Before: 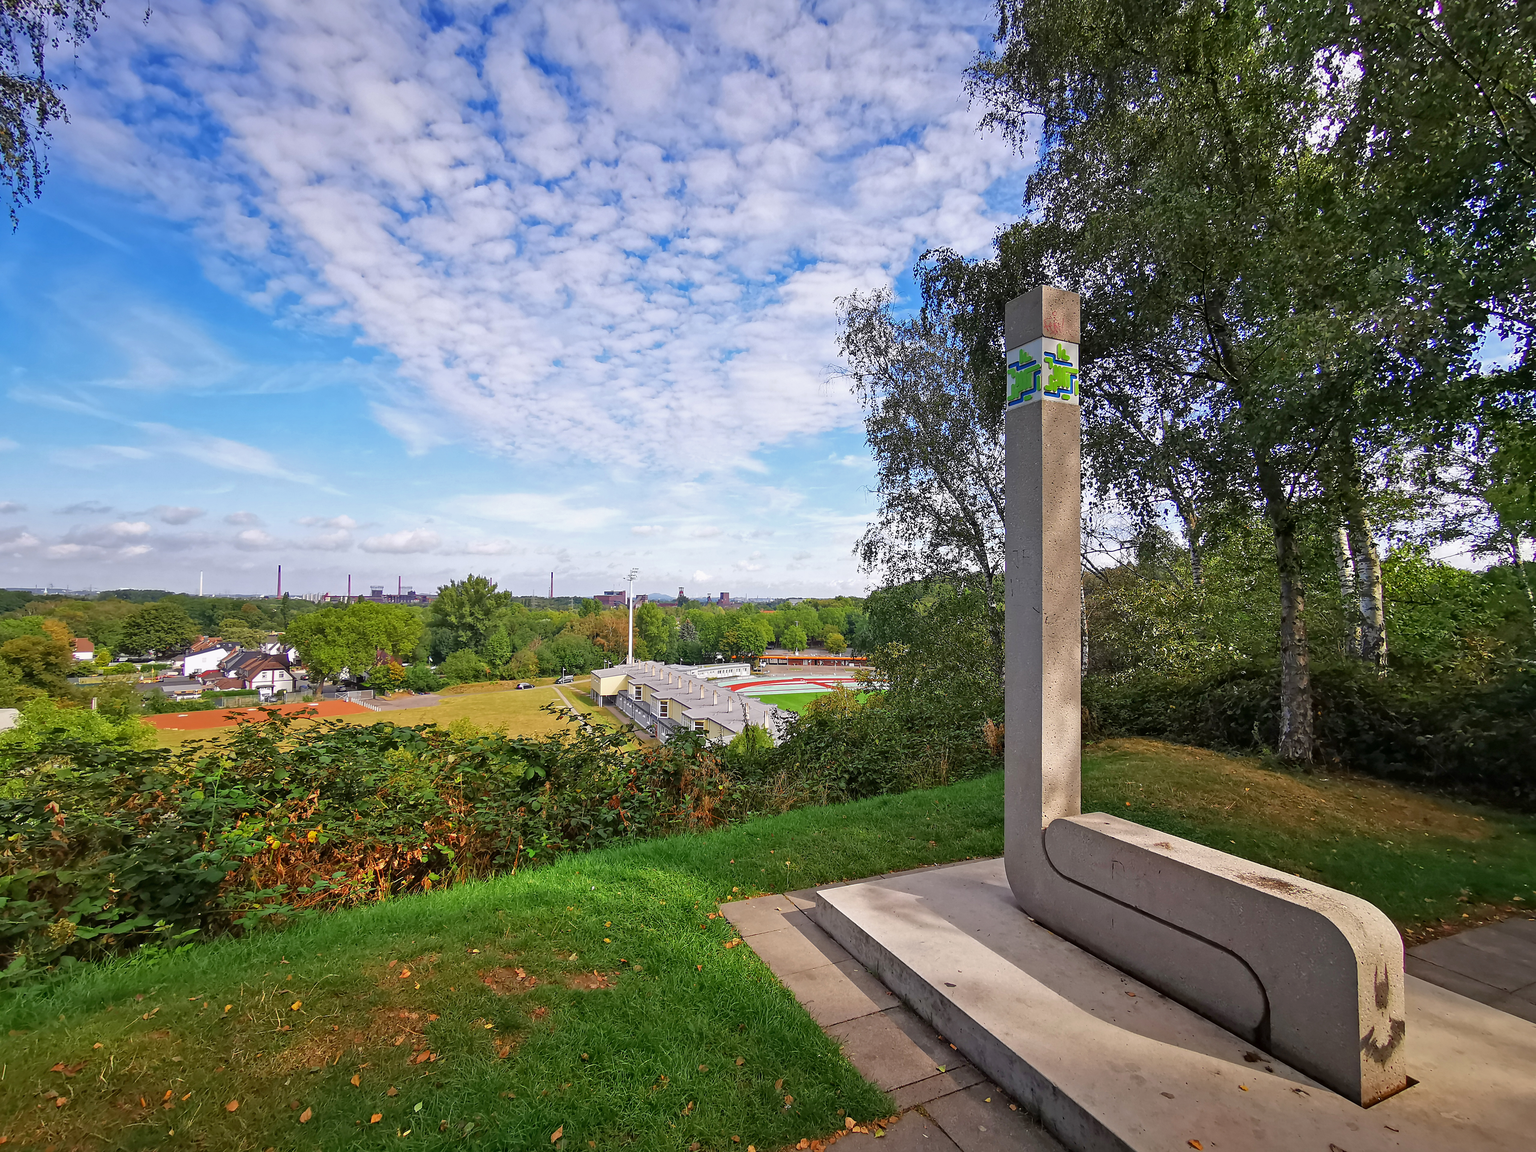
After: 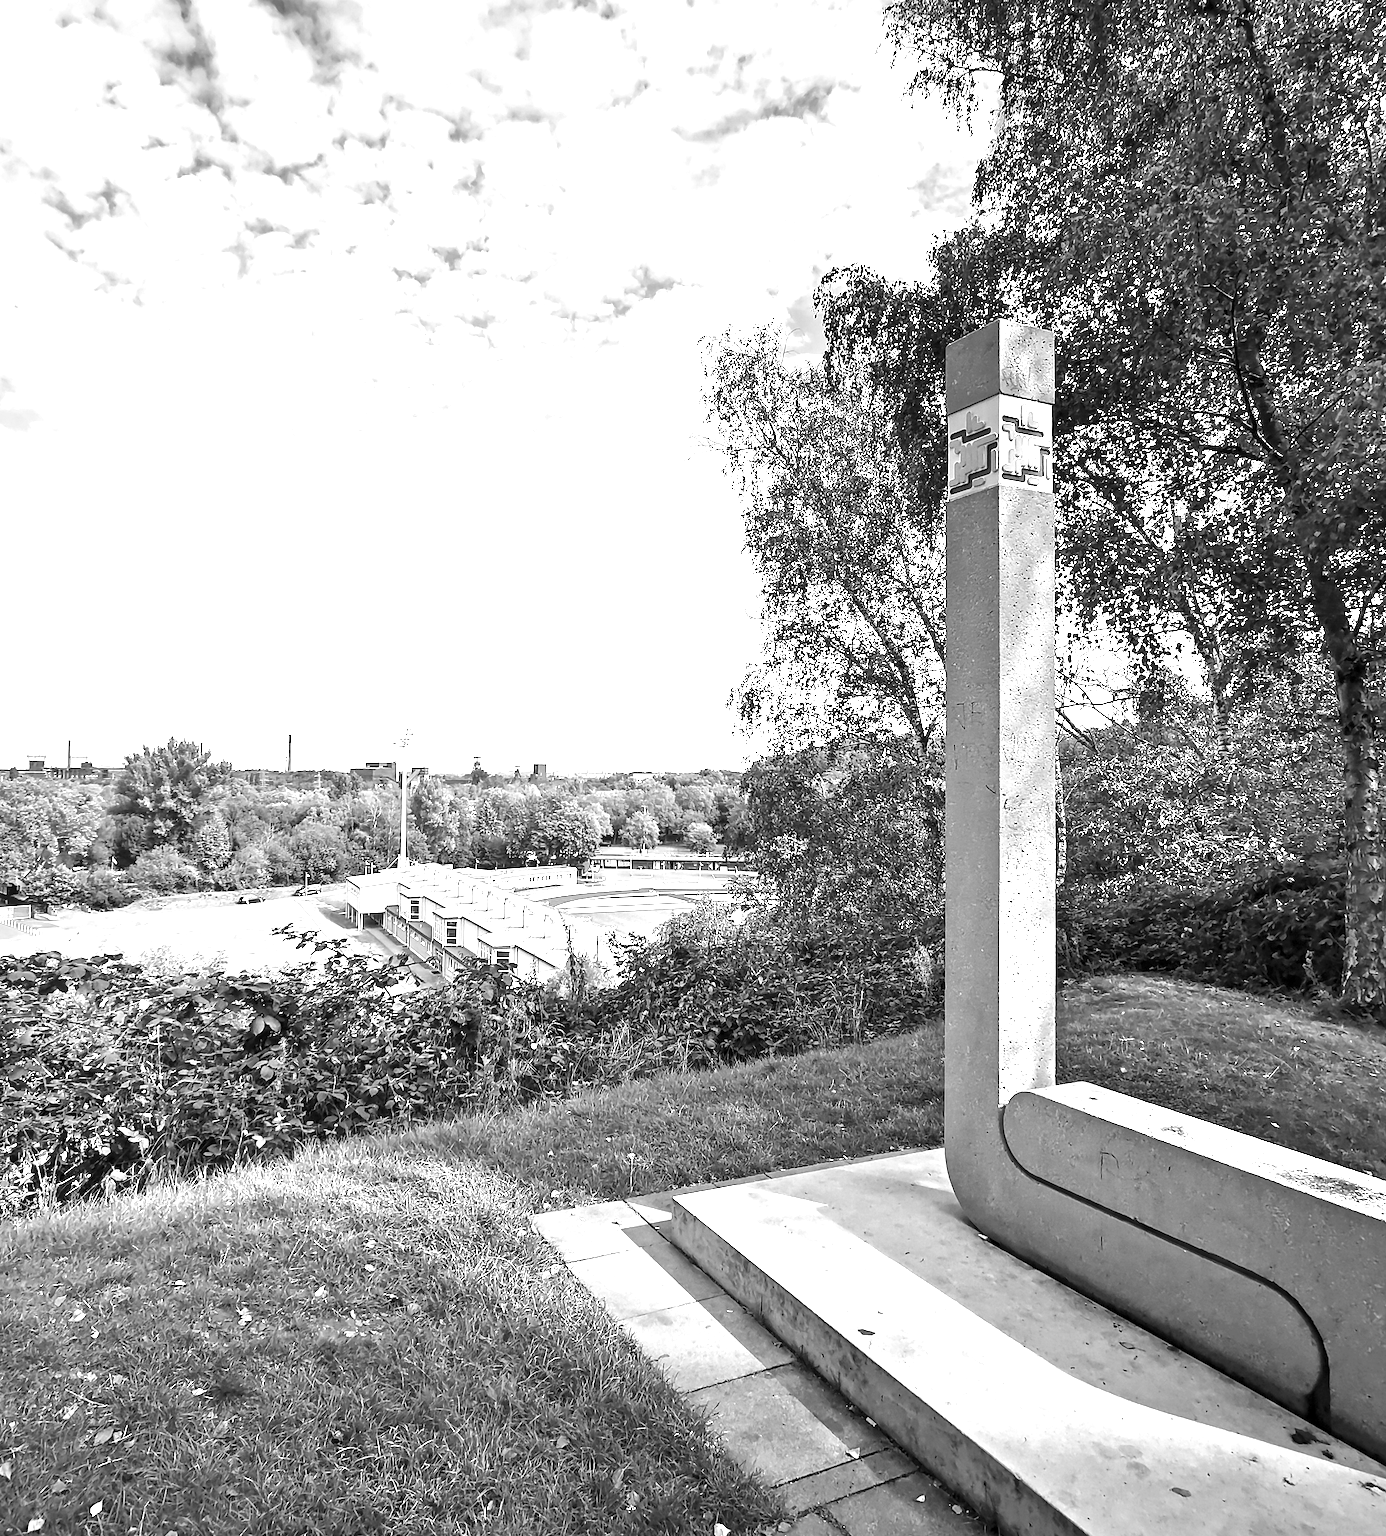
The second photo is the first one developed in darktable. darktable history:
exposure: black level correction 0, exposure 1.741 EV, compensate exposure bias true, compensate highlight preservation false
contrast brightness saturation: contrast 0.07, brightness -0.13, saturation 0.06
local contrast: highlights 100%, shadows 100%, detail 120%, midtone range 0.2
monochrome: a -74.22, b 78.2
crop and rotate: left 22.918%, top 5.629%, right 14.711%, bottom 2.247%
color balance rgb: perceptual saturation grading › global saturation 20%, perceptual saturation grading › highlights -25%, perceptual saturation grading › shadows 50%
